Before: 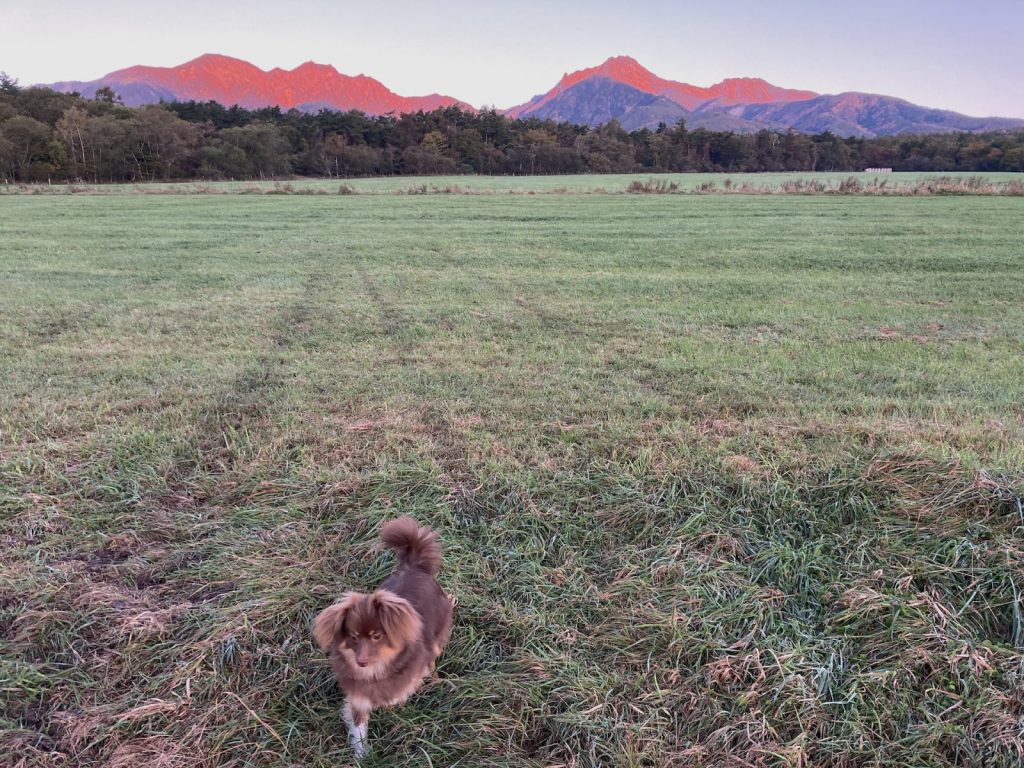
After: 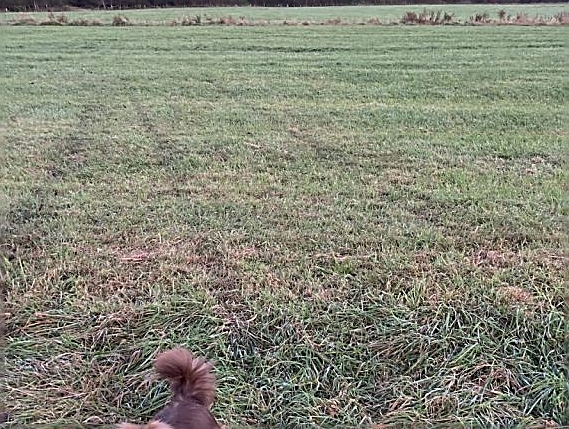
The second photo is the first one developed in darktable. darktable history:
sharpen: radius 1.729, amount 1.293
crop and rotate: left 22.135%, top 22.12%, right 22.29%, bottom 21.963%
